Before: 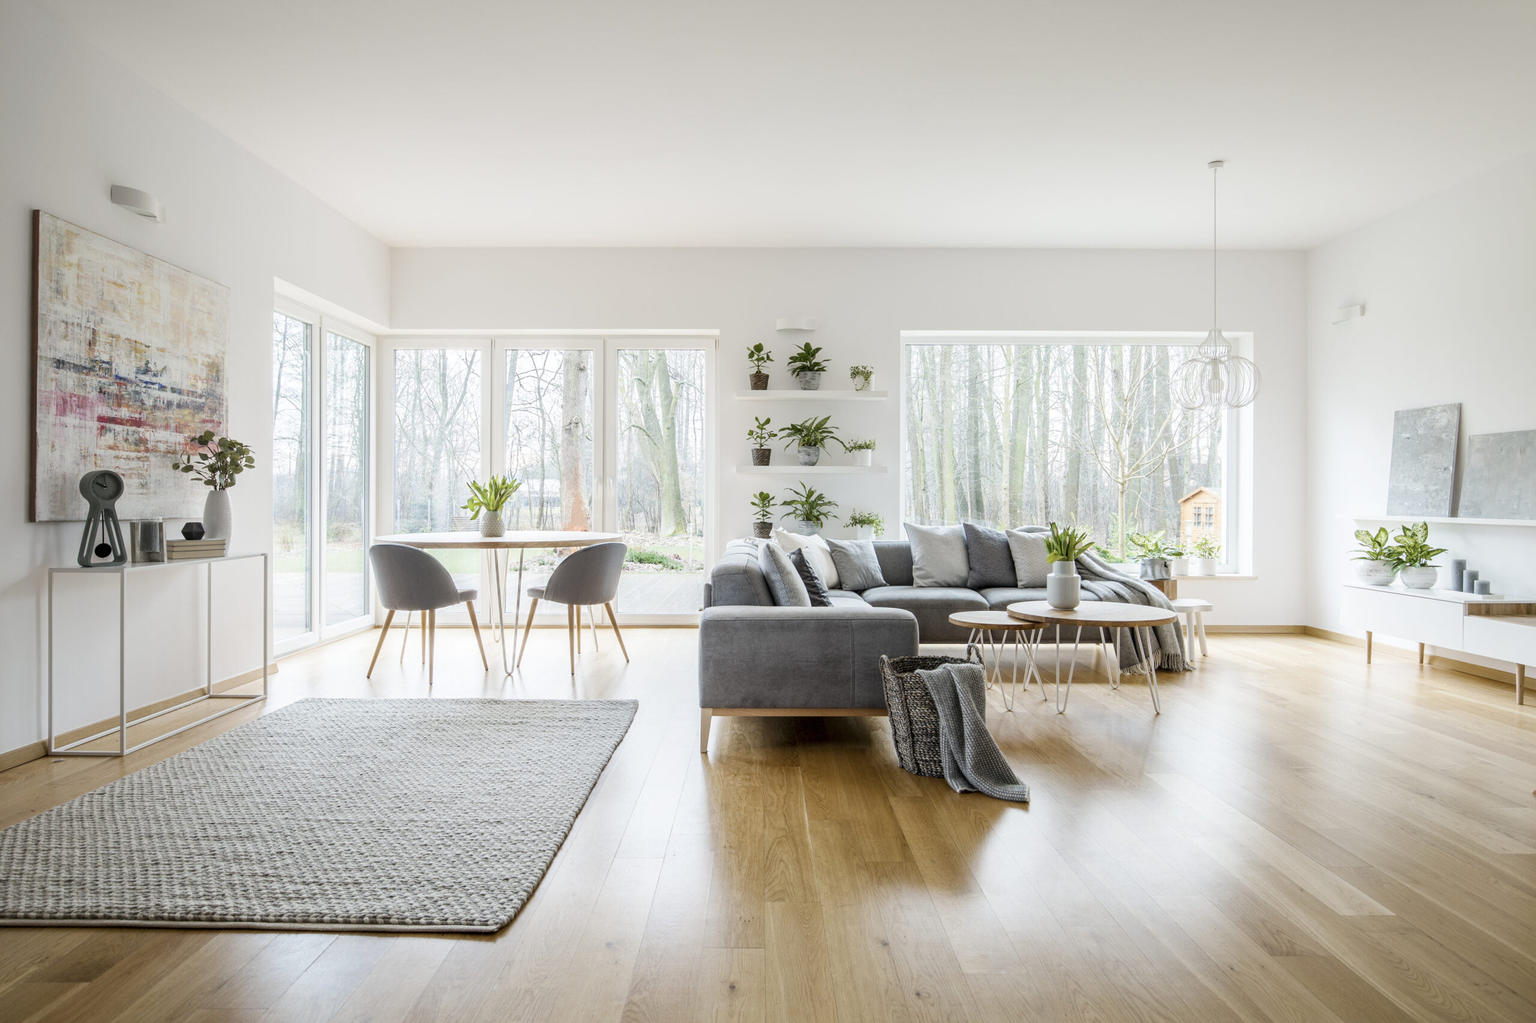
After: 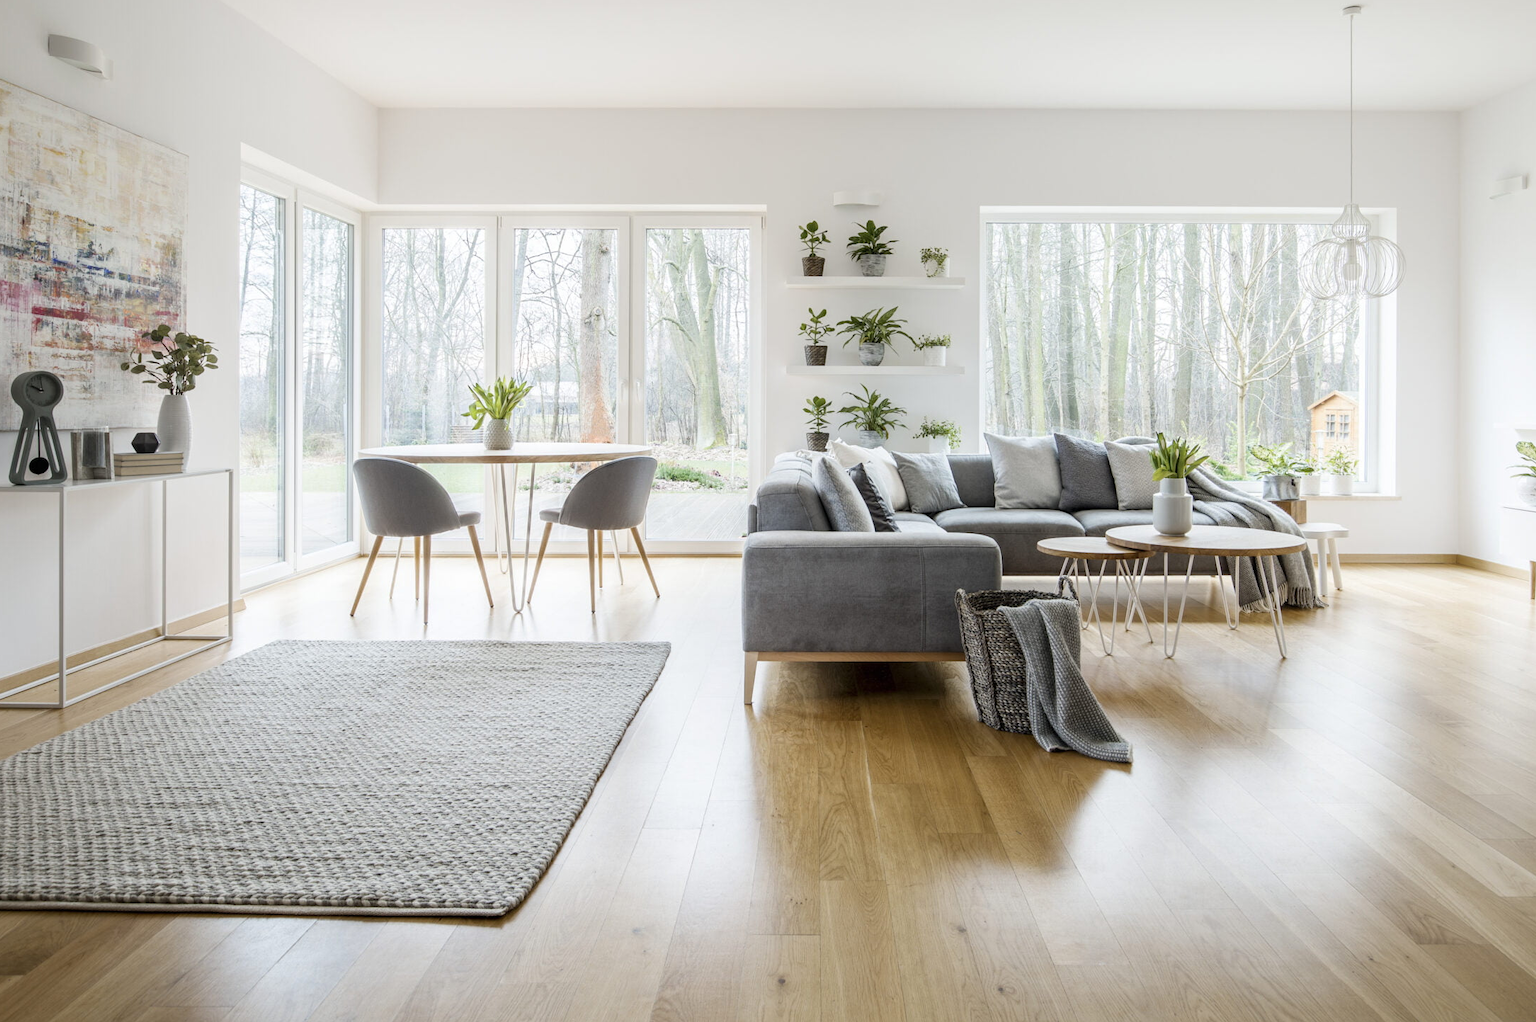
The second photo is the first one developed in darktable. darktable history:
tone equalizer: on, module defaults
crop and rotate: left 4.591%, top 15.284%, right 10.656%
